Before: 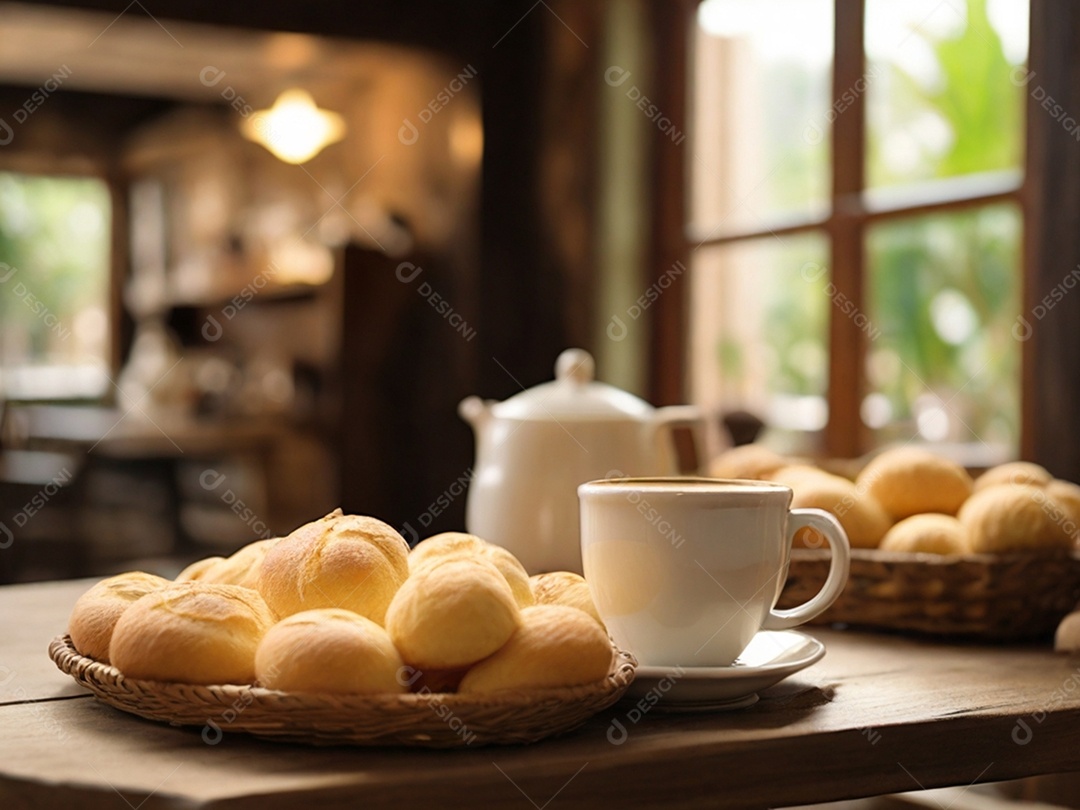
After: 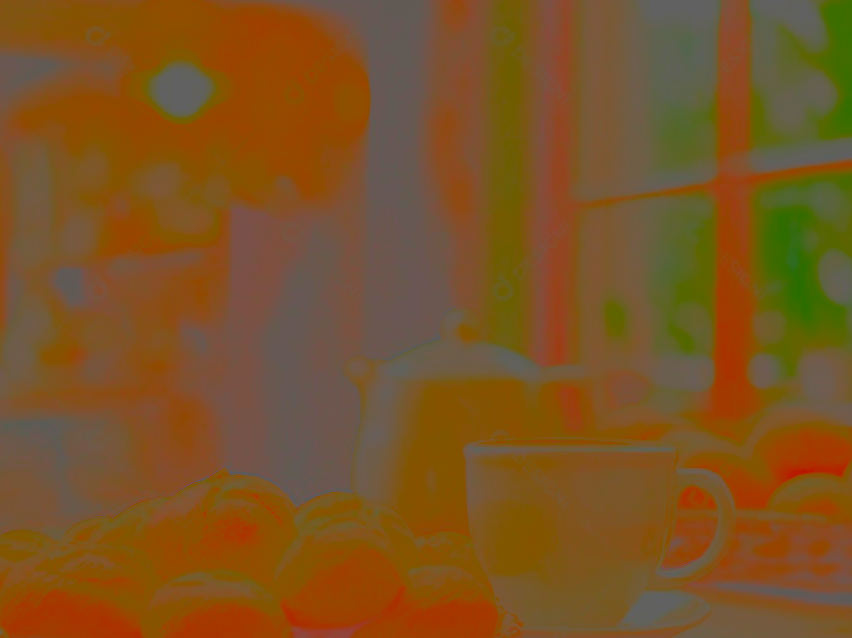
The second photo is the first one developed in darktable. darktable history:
crop and rotate: left 10.728%, top 5.008%, right 10.335%, bottom 16.139%
sharpen: on, module defaults
base curve: curves: ch0 [(0, 0) (0.262, 0.32) (0.722, 0.705) (1, 1)], preserve colors none
contrast brightness saturation: contrast -0.981, brightness -0.164, saturation 0.732
local contrast: highlights 105%, shadows 99%, detail 119%, midtone range 0.2
